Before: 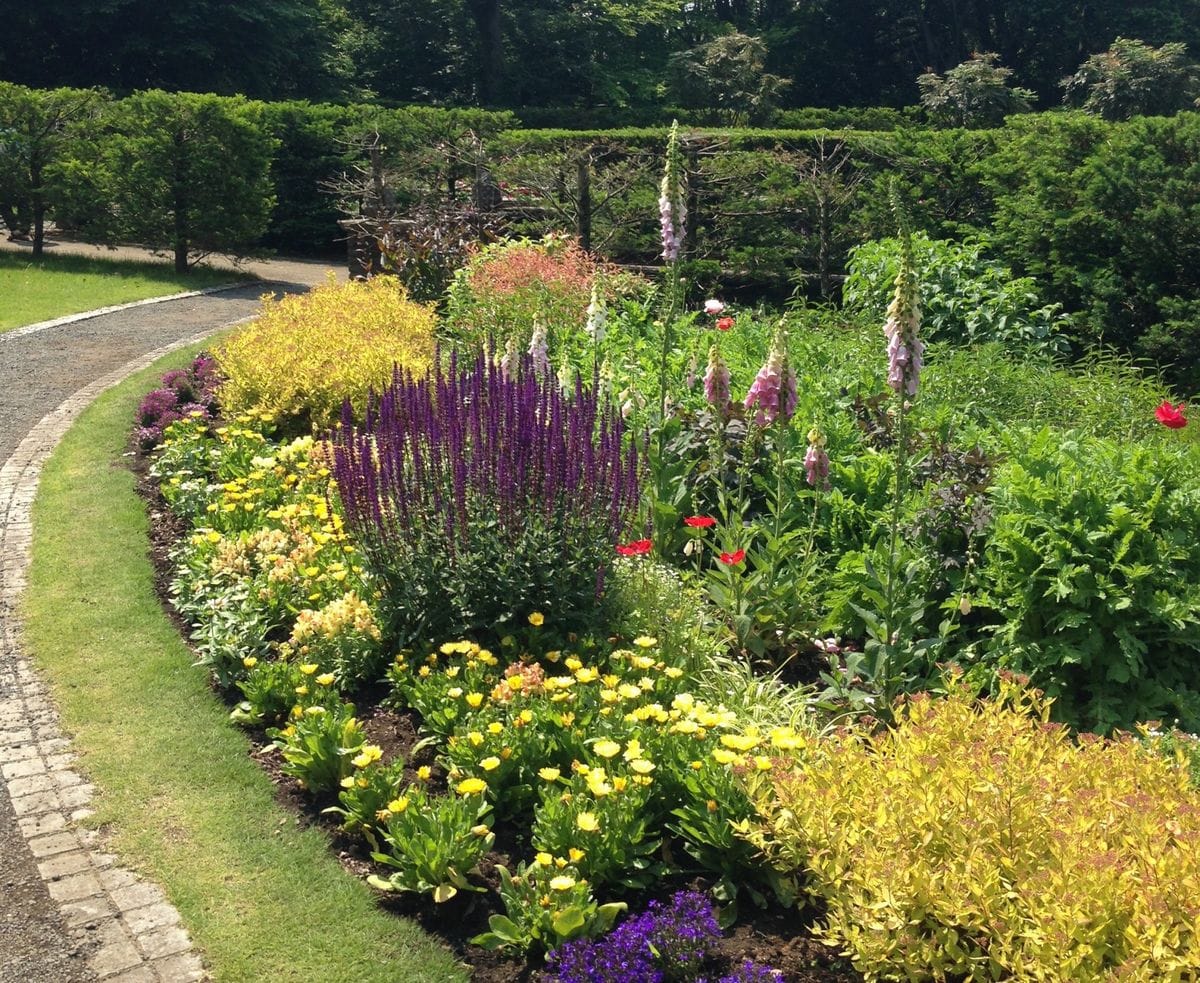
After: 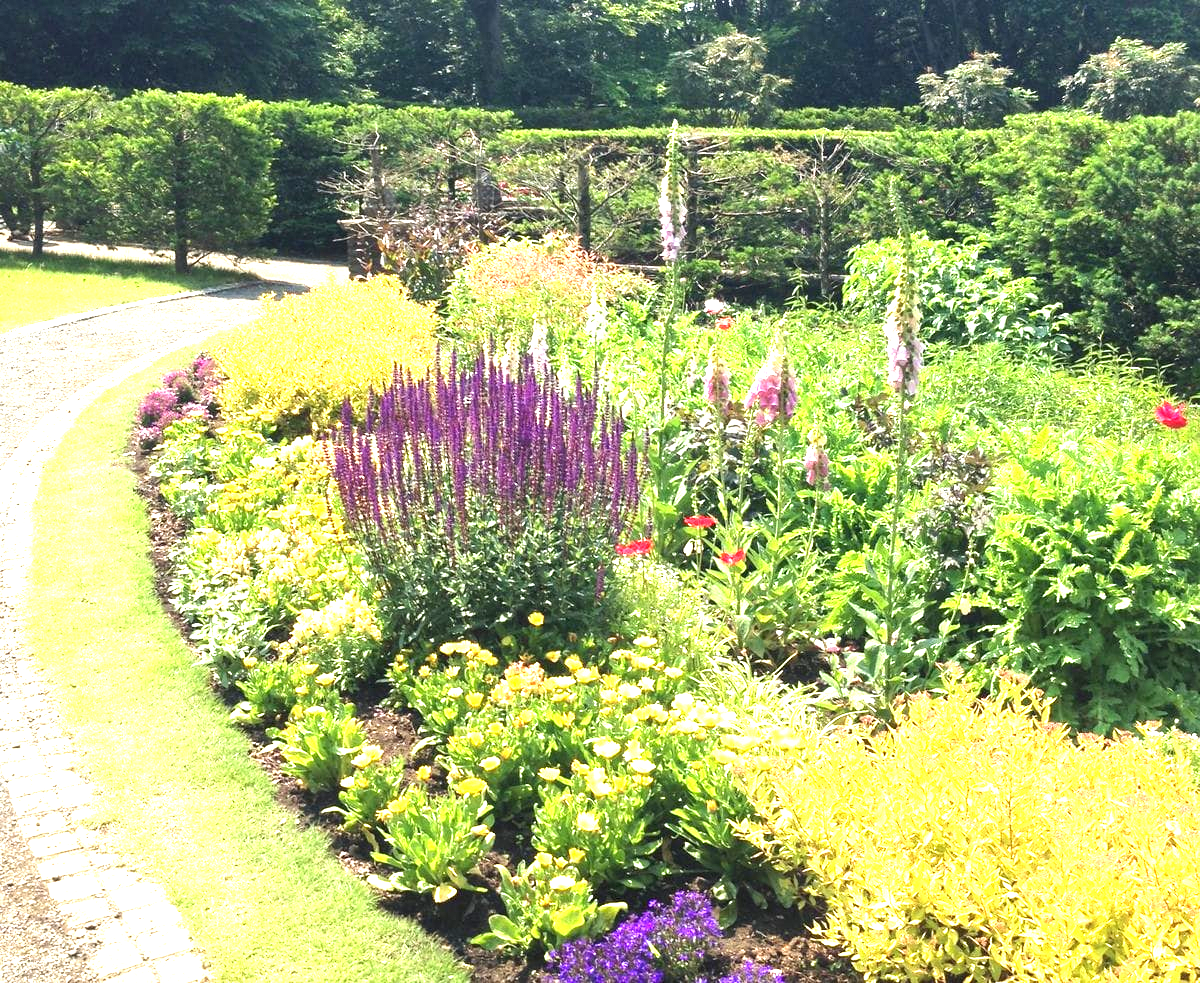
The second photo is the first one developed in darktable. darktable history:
exposure: black level correction 0, exposure 1.945 EV, compensate exposure bias true, compensate highlight preservation false
